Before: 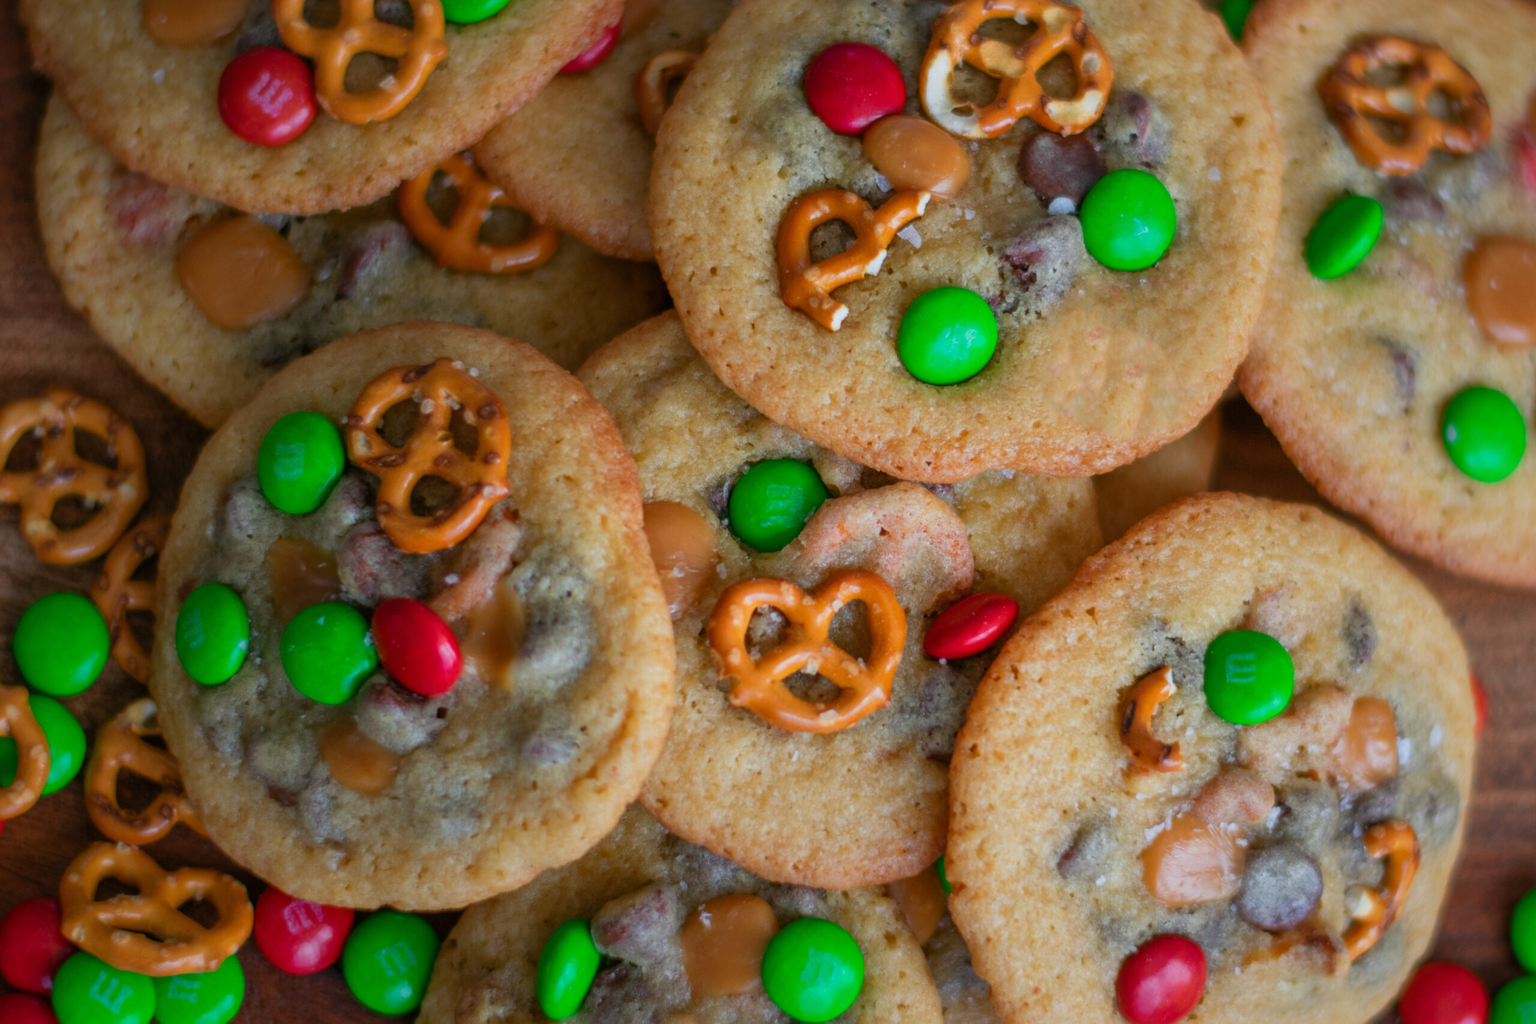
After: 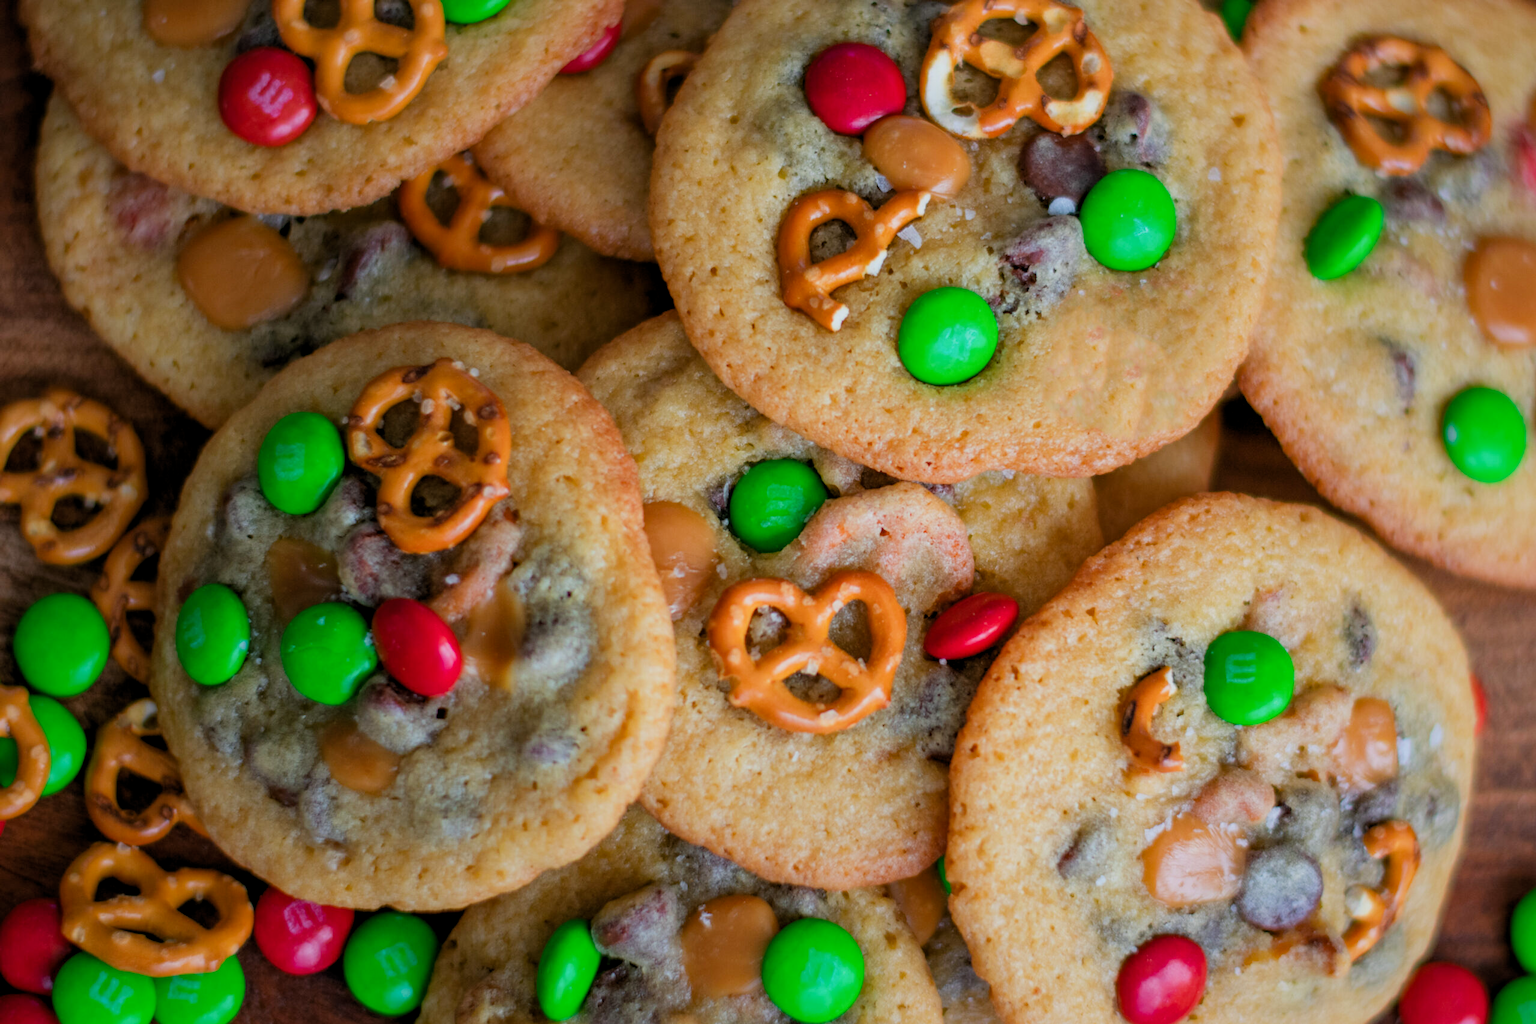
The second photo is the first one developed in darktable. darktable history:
levels: levels [0.016, 0.484, 0.953]
filmic rgb: black relative exposure -7.65 EV, white relative exposure 4.56 EV, hardness 3.61
haze removal: adaptive false
tone equalizer: -8 EV -0.427 EV, -7 EV -0.401 EV, -6 EV -0.357 EV, -5 EV -0.252 EV, -3 EV 0.2 EV, -2 EV 0.322 EV, -1 EV 0.366 EV, +0 EV 0.422 EV, smoothing diameter 24.79%, edges refinement/feathering 10.58, preserve details guided filter
